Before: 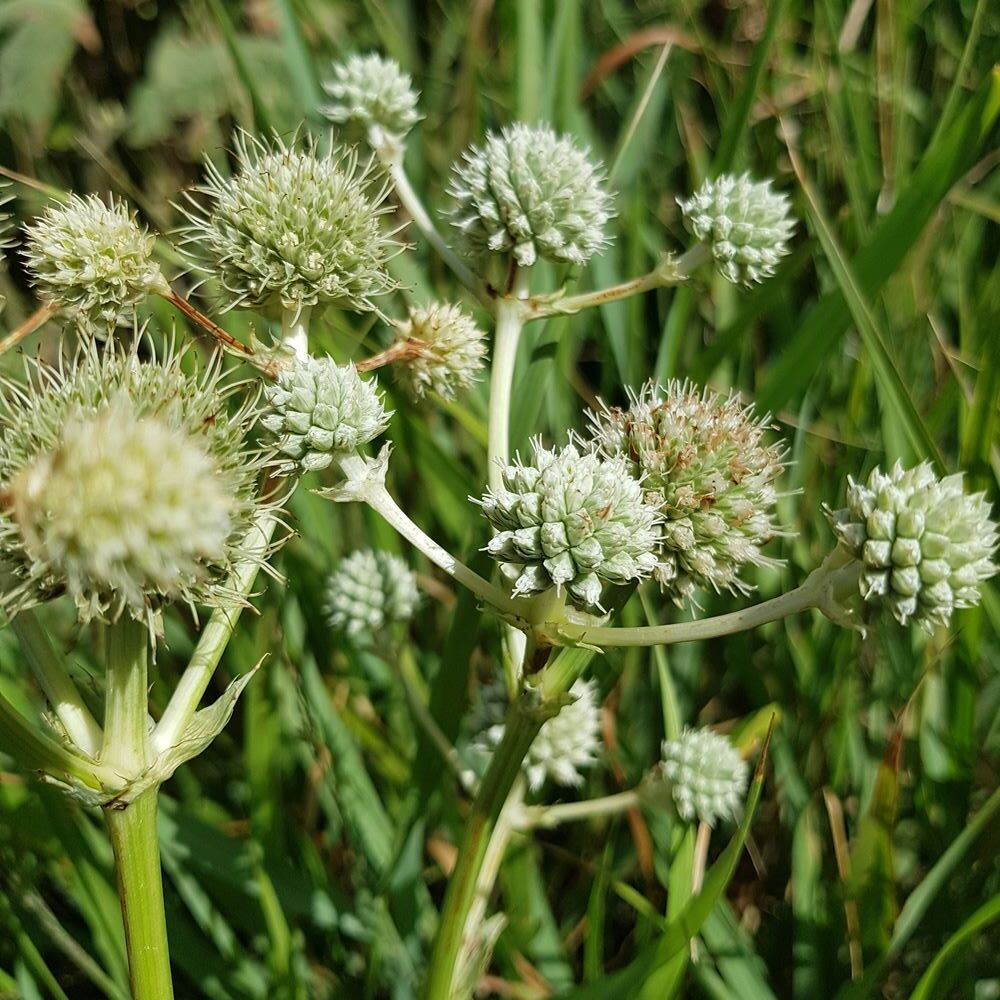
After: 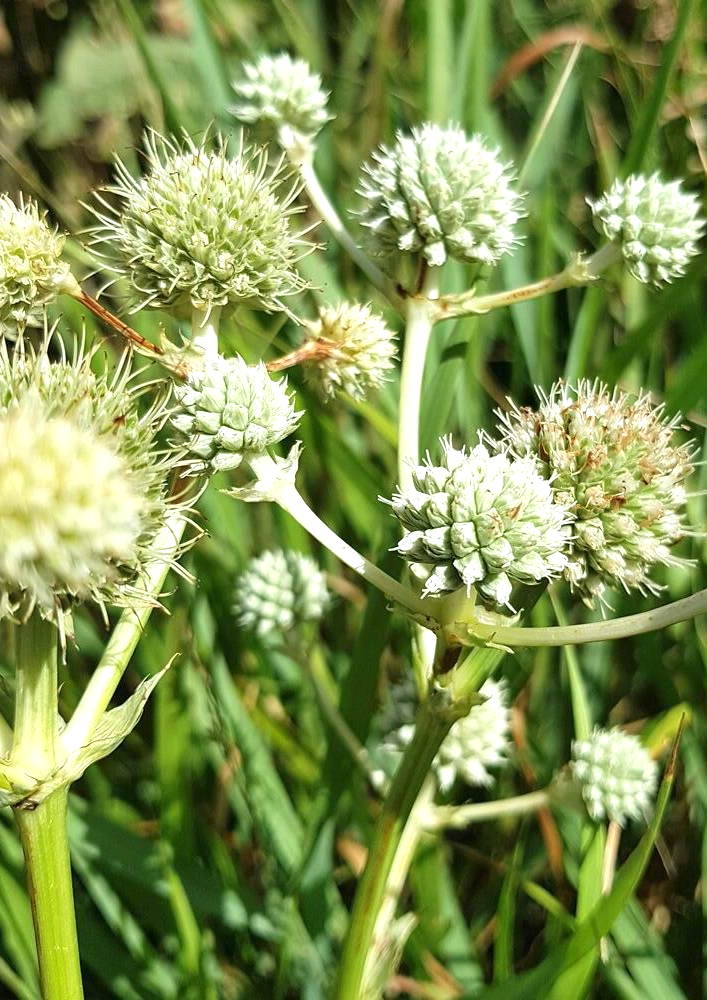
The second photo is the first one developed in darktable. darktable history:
crop and rotate: left 9.061%, right 20.142%
exposure: black level correction 0, exposure 0.7 EV, compensate exposure bias true, compensate highlight preservation false
